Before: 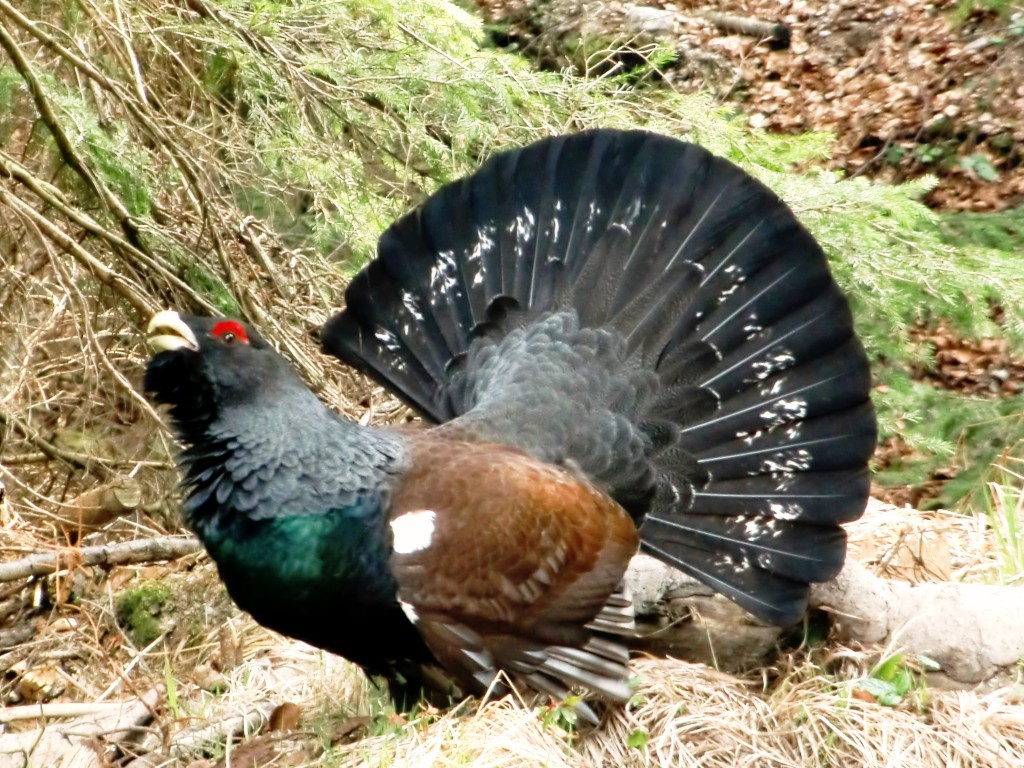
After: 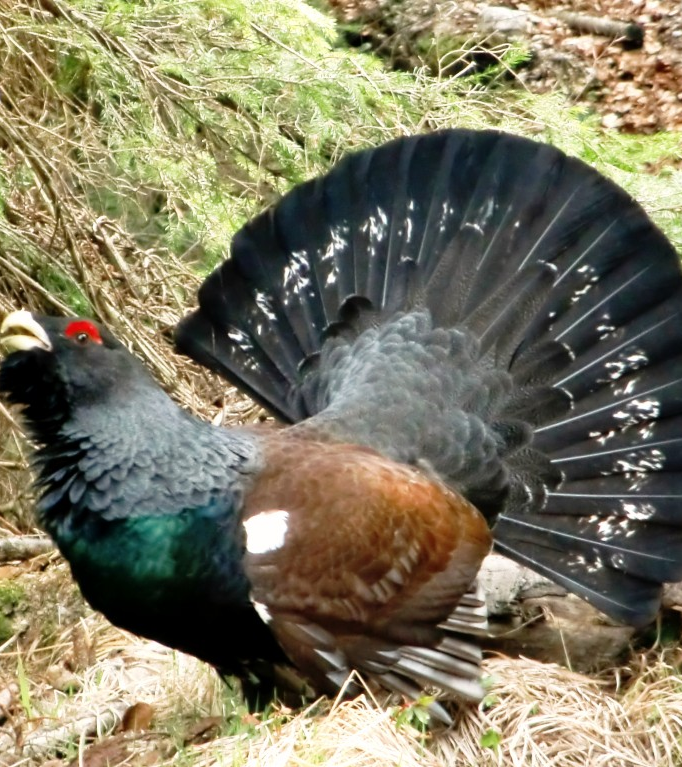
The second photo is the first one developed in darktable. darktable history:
crop and rotate: left 14.368%, right 18.986%
